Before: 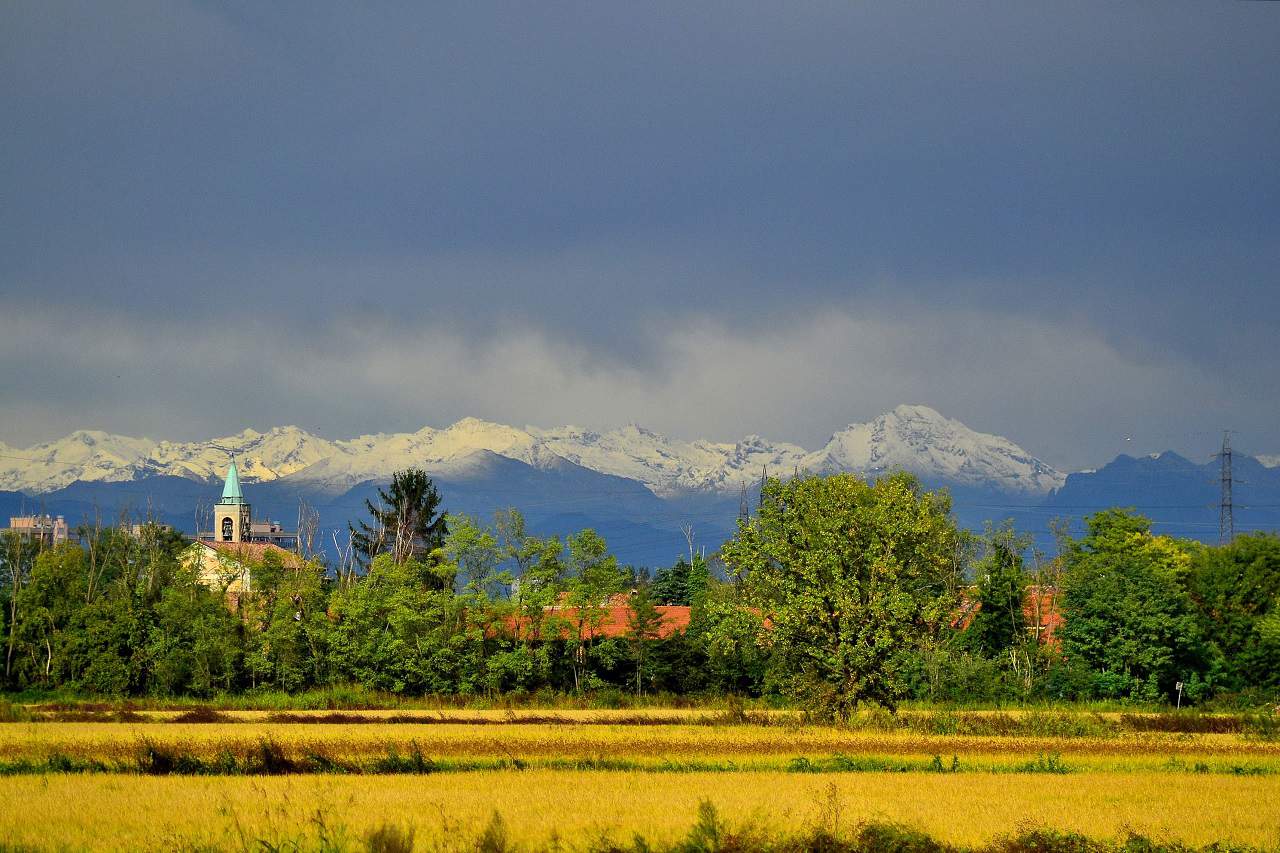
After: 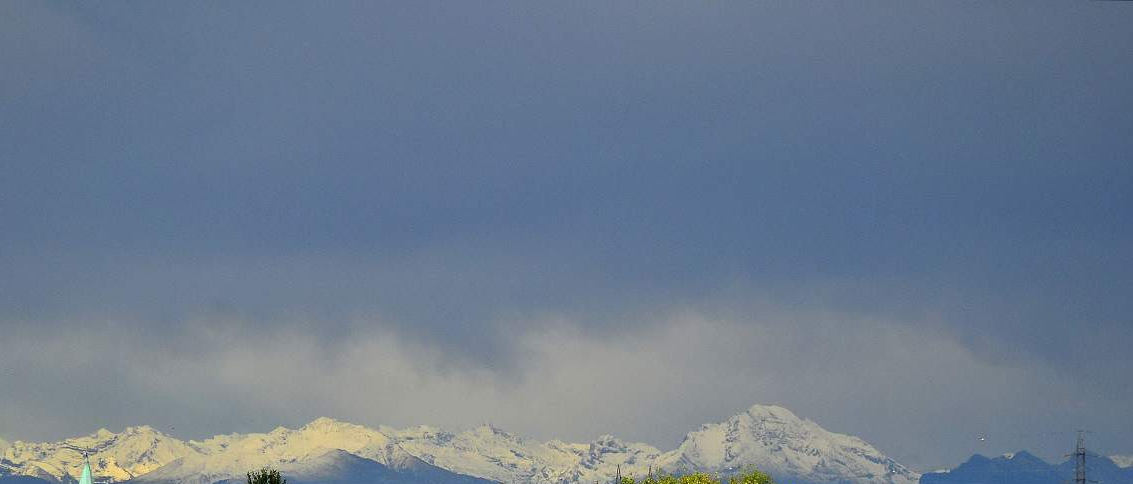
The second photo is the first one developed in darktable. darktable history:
crop and rotate: left 11.484%, bottom 43.206%
